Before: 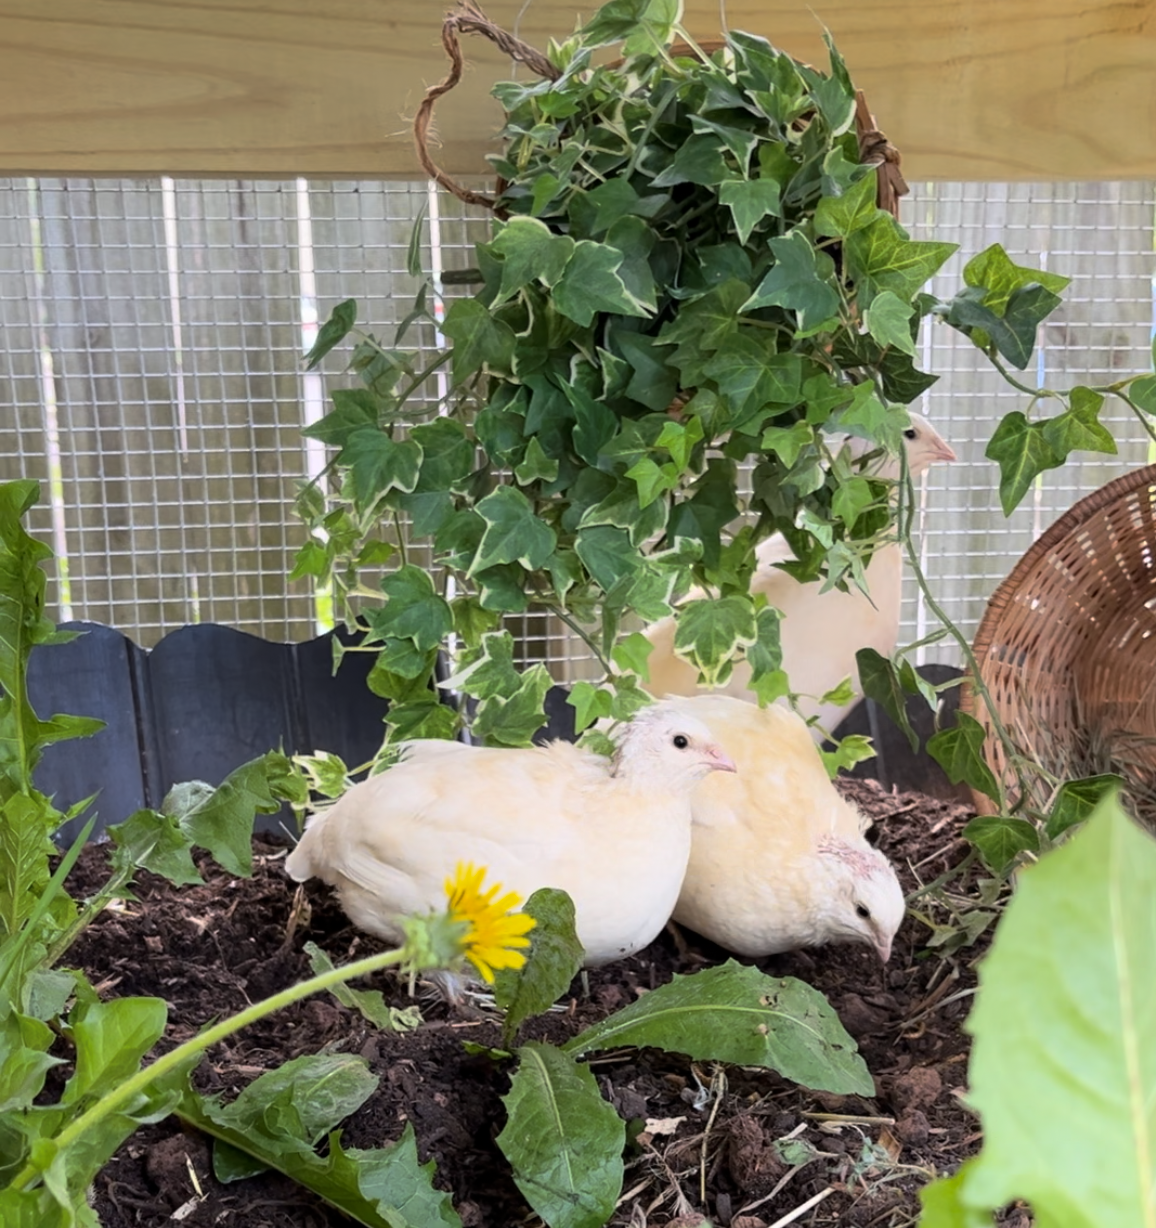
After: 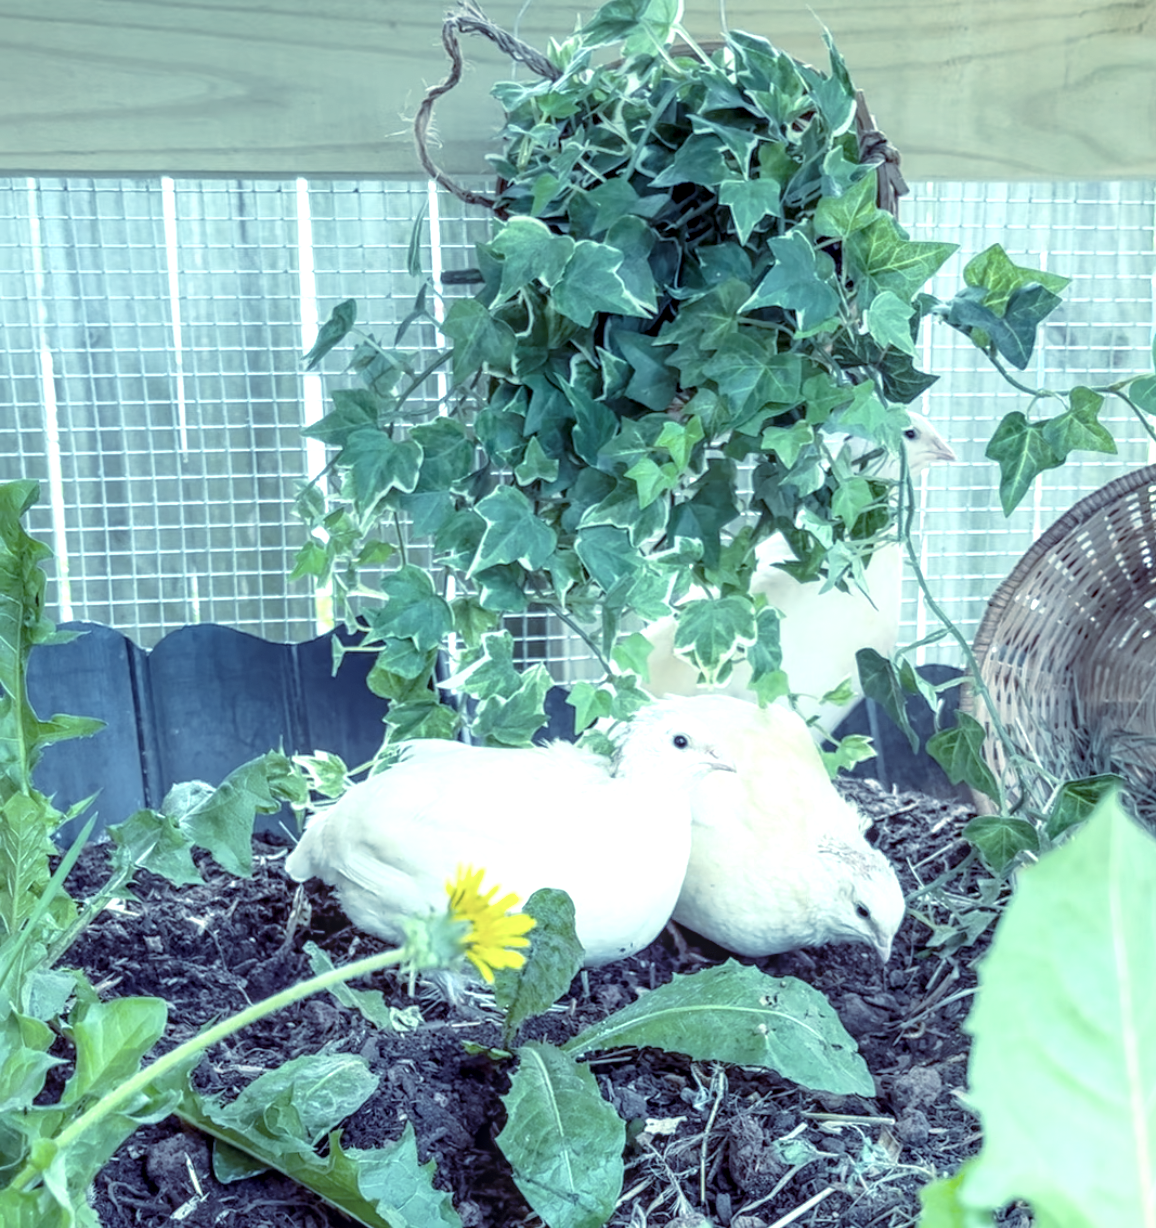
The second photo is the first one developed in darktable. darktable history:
rgb curve: curves: ch0 [(0, 0.186) (0.314, 0.284) (0.576, 0.466) (0.805, 0.691) (0.936, 0.886)]; ch1 [(0, 0.186) (0.314, 0.284) (0.581, 0.534) (0.771, 0.746) (0.936, 0.958)]; ch2 [(0, 0.216) (0.275, 0.39) (1, 1)], mode RGB, independent channels, compensate middle gray true, preserve colors none
local contrast: highlights 19%, detail 186%
